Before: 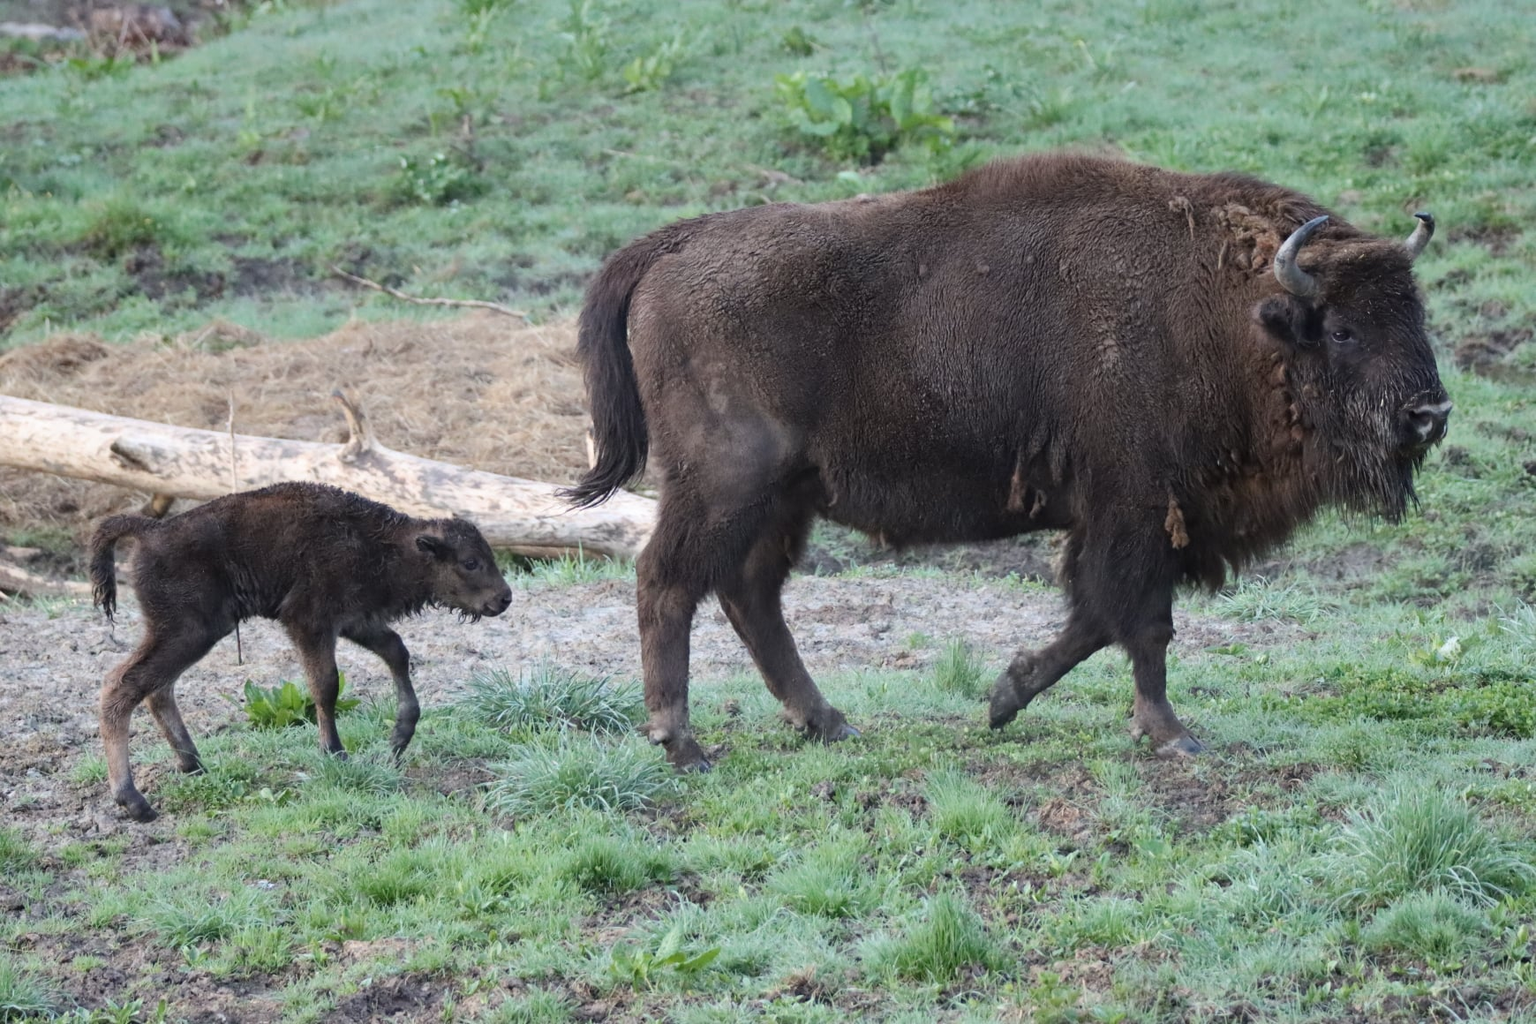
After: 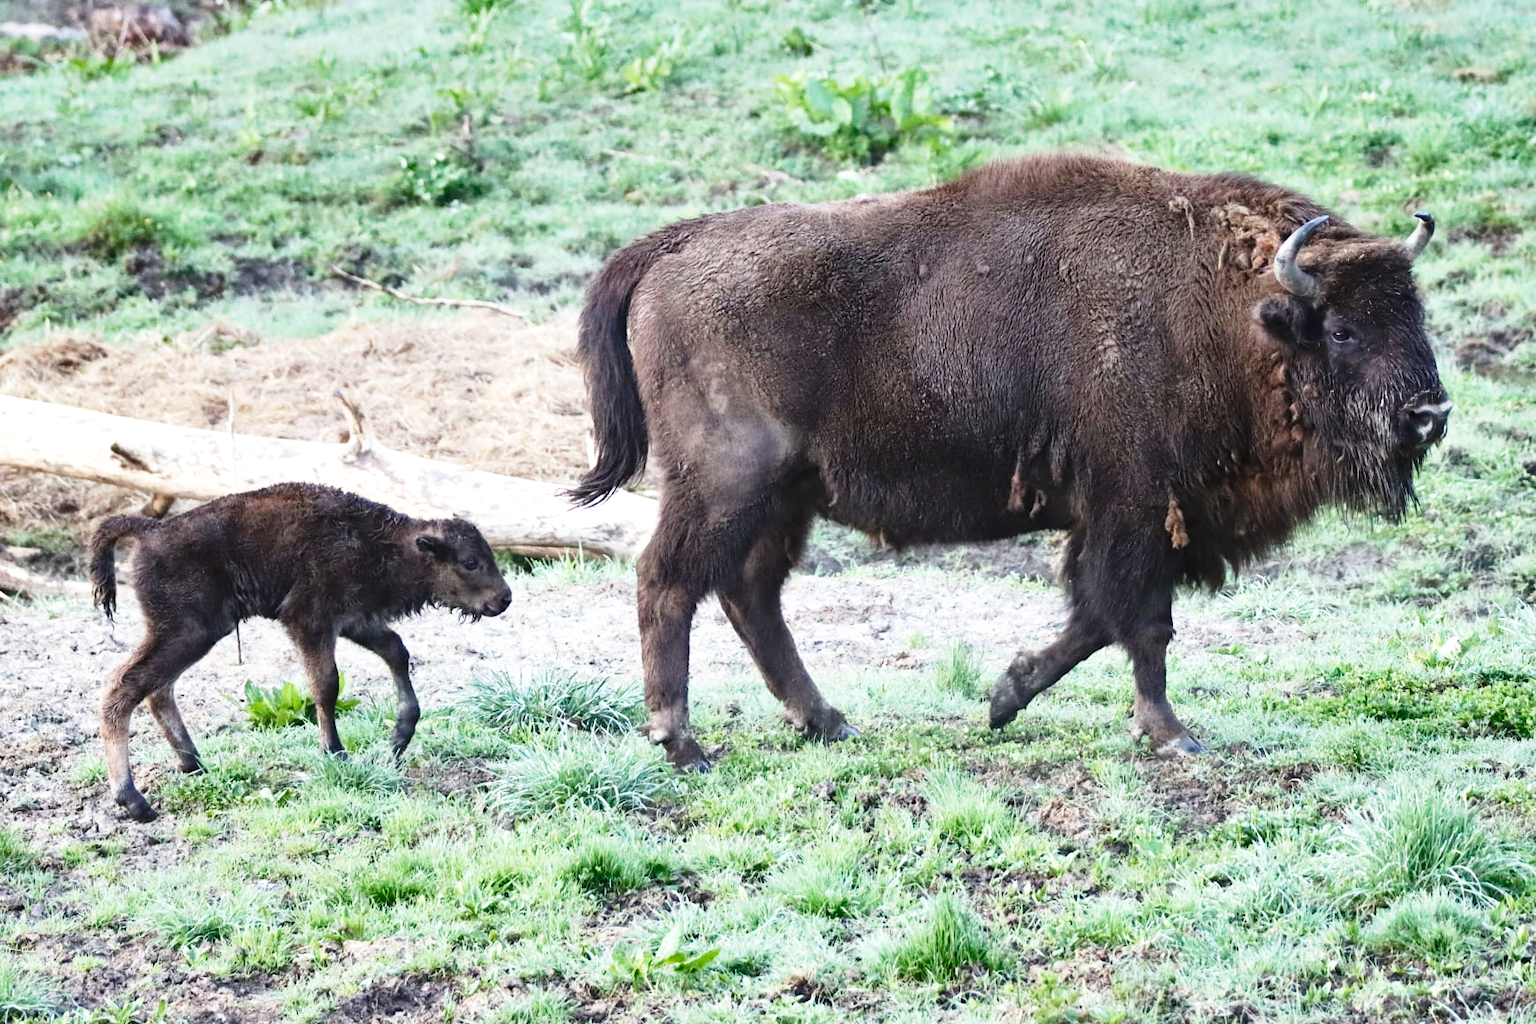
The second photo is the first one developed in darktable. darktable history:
base curve: curves: ch0 [(0, 0) (0.026, 0.03) (0.109, 0.232) (0.351, 0.748) (0.669, 0.968) (1, 1)], preserve colors none
shadows and highlights: shadows 12, white point adjustment 1.2, soften with gaussian
